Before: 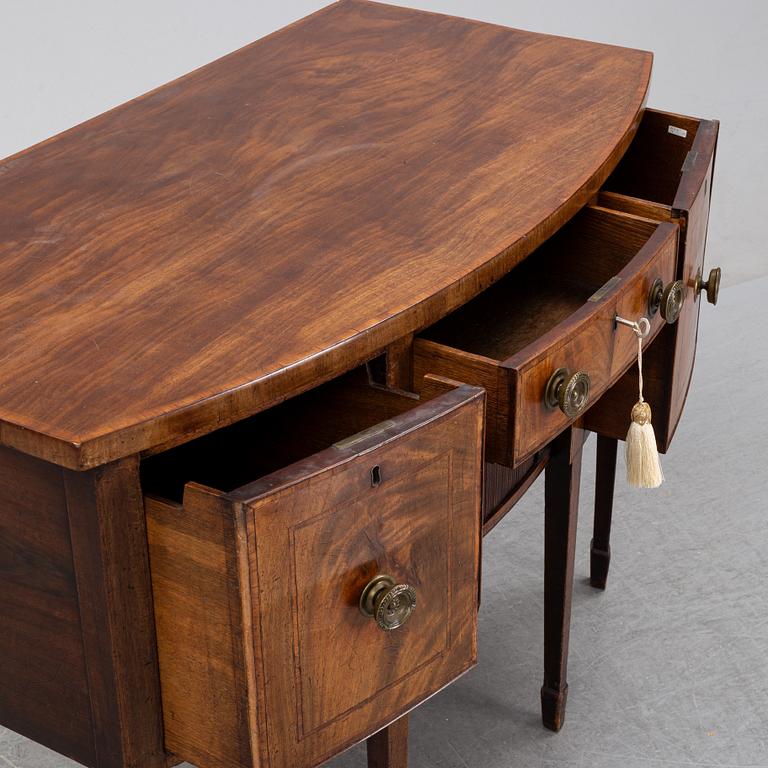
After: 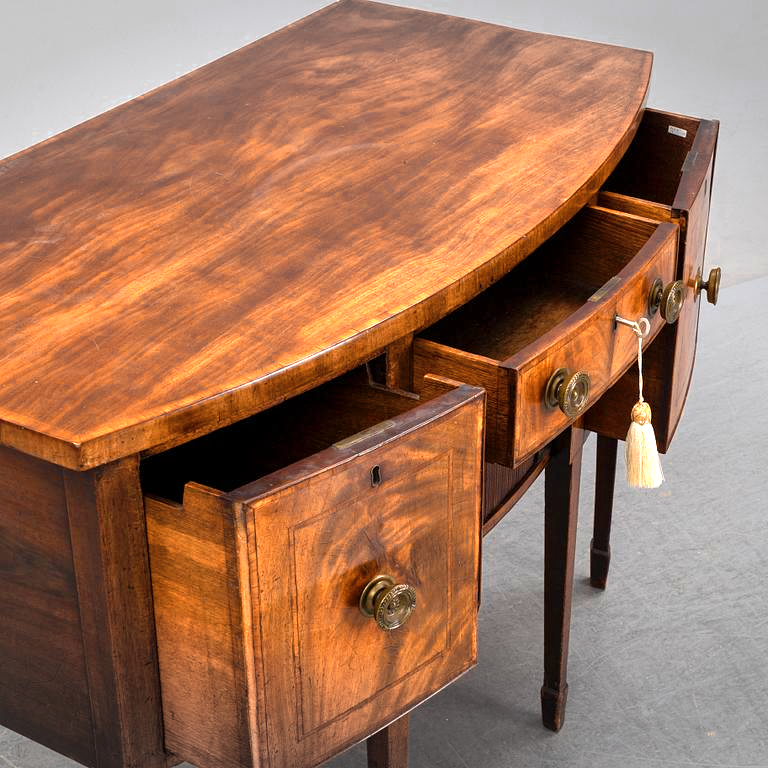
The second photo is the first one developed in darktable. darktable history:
shadows and highlights: shadows 43.06, highlights 6.94
vignetting: fall-off start 100%, brightness -0.282, width/height ratio 1.31
color balance rgb: perceptual saturation grading › global saturation 36%, perceptual brilliance grading › global brilliance 10%, global vibrance 20%
color zones: curves: ch0 [(0.018, 0.548) (0.197, 0.654) (0.425, 0.447) (0.605, 0.658) (0.732, 0.579)]; ch1 [(0.105, 0.531) (0.224, 0.531) (0.386, 0.39) (0.618, 0.456) (0.732, 0.456) (0.956, 0.421)]; ch2 [(0.039, 0.583) (0.215, 0.465) (0.399, 0.544) (0.465, 0.548) (0.614, 0.447) (0.724, 0.43) (0.882, 0.623) (0.956, 0.632)]
